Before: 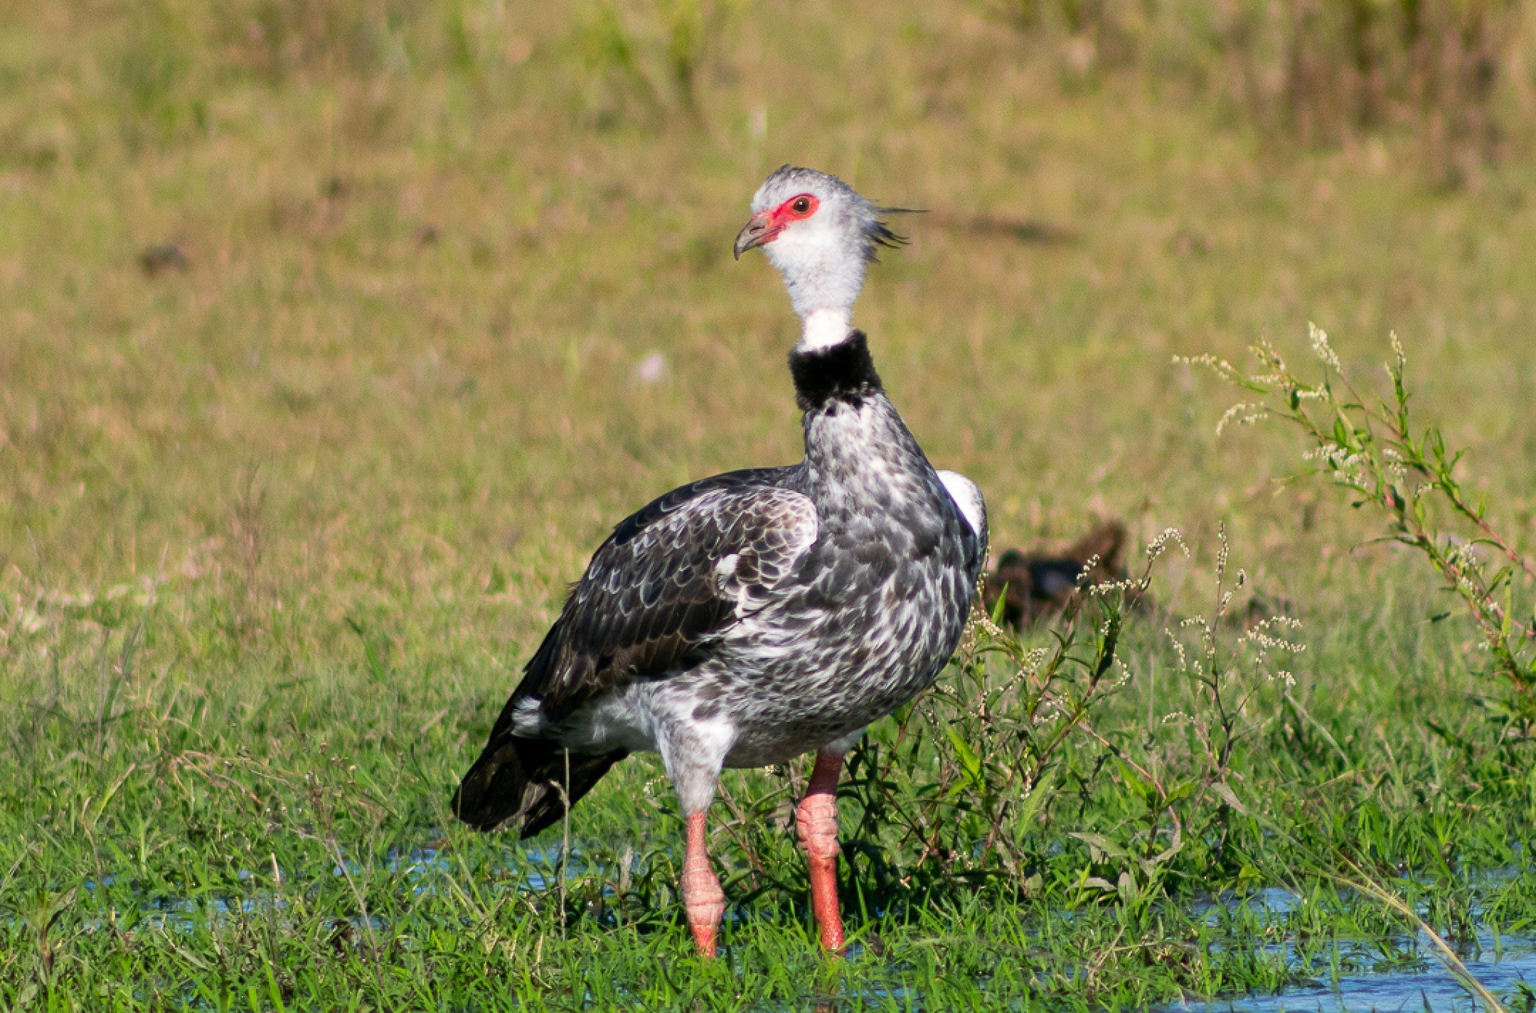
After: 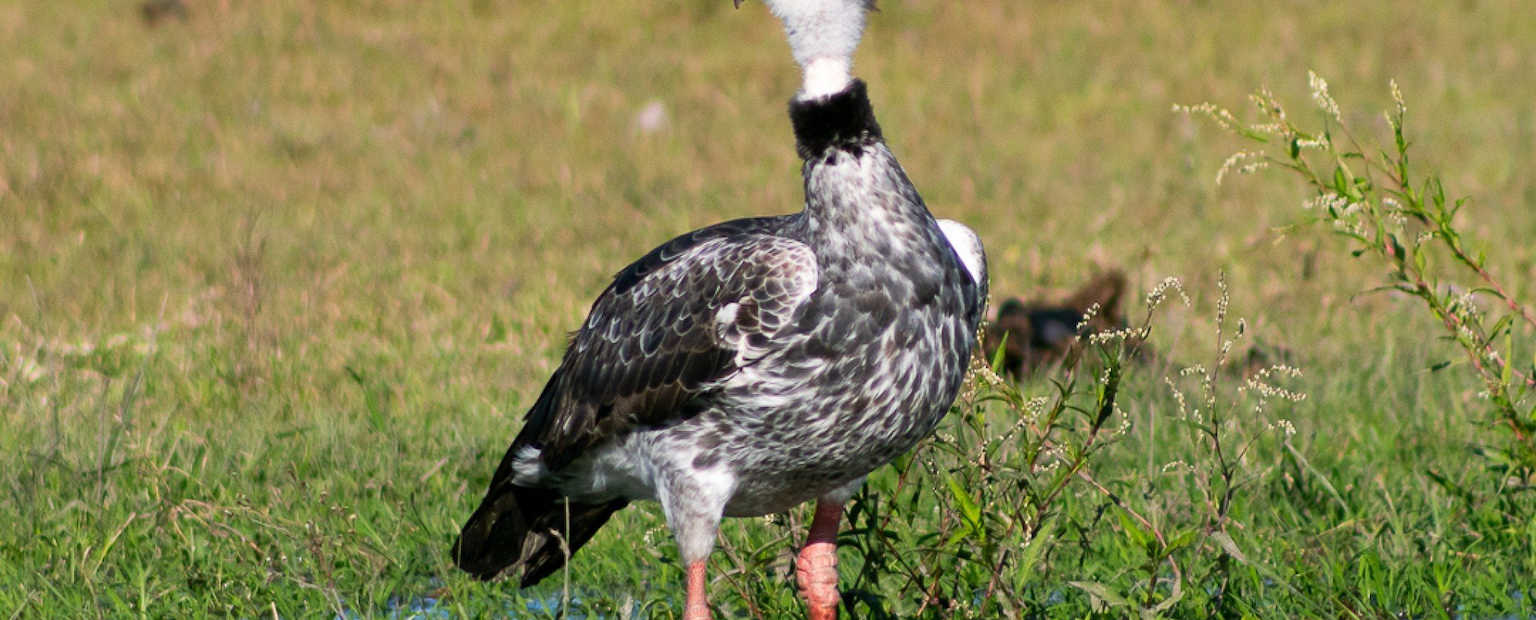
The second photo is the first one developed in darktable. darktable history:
crop and rotate: top 24.834%, bottom 13.932%
